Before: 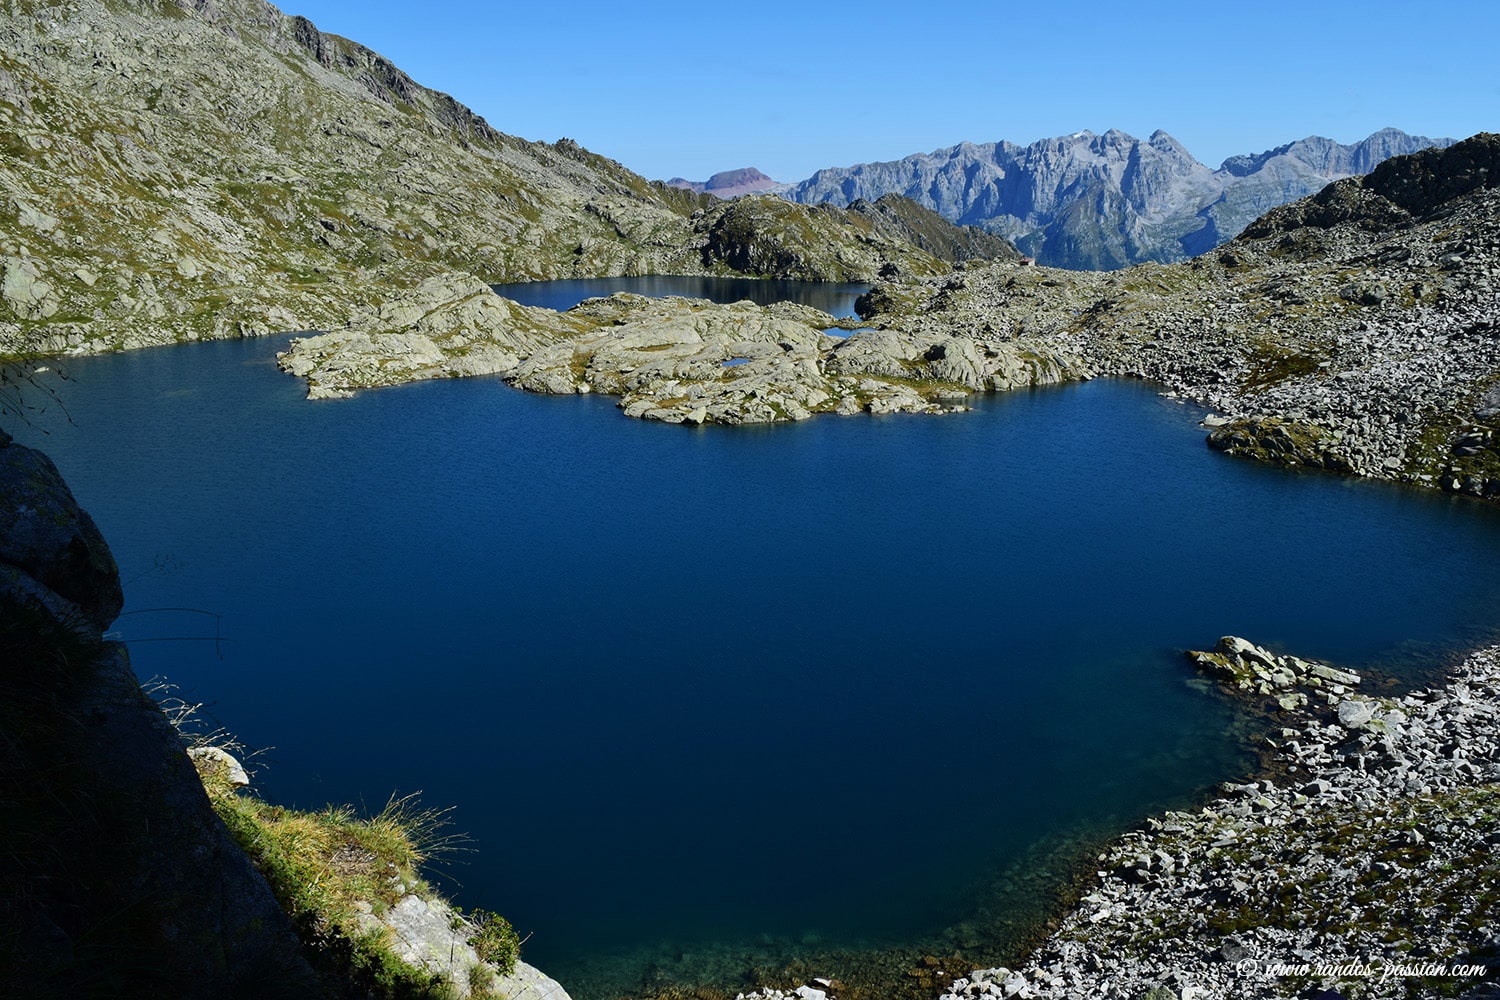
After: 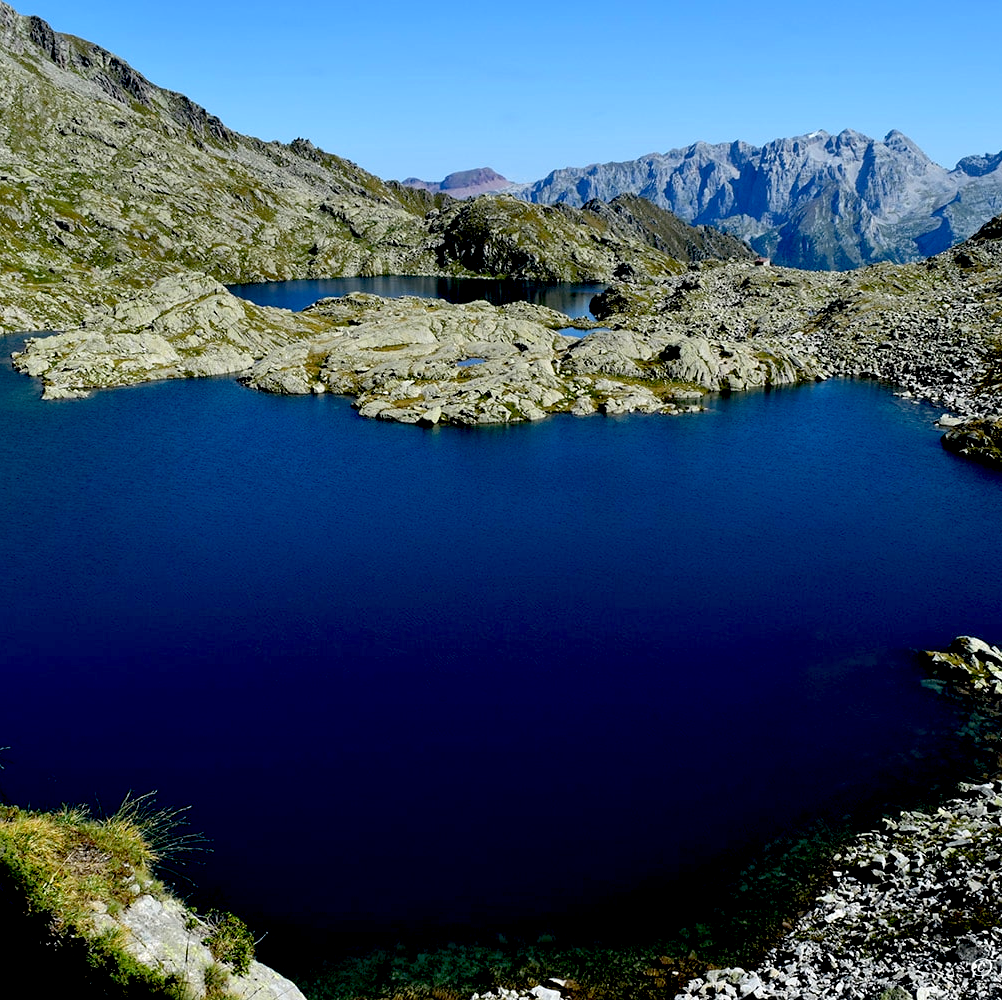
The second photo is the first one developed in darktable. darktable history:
crop and rotate: left 17.732%, right 15.423%
exposure: black level correction 0.025, exposure 0.182 EV, compensate highlight preservation false
